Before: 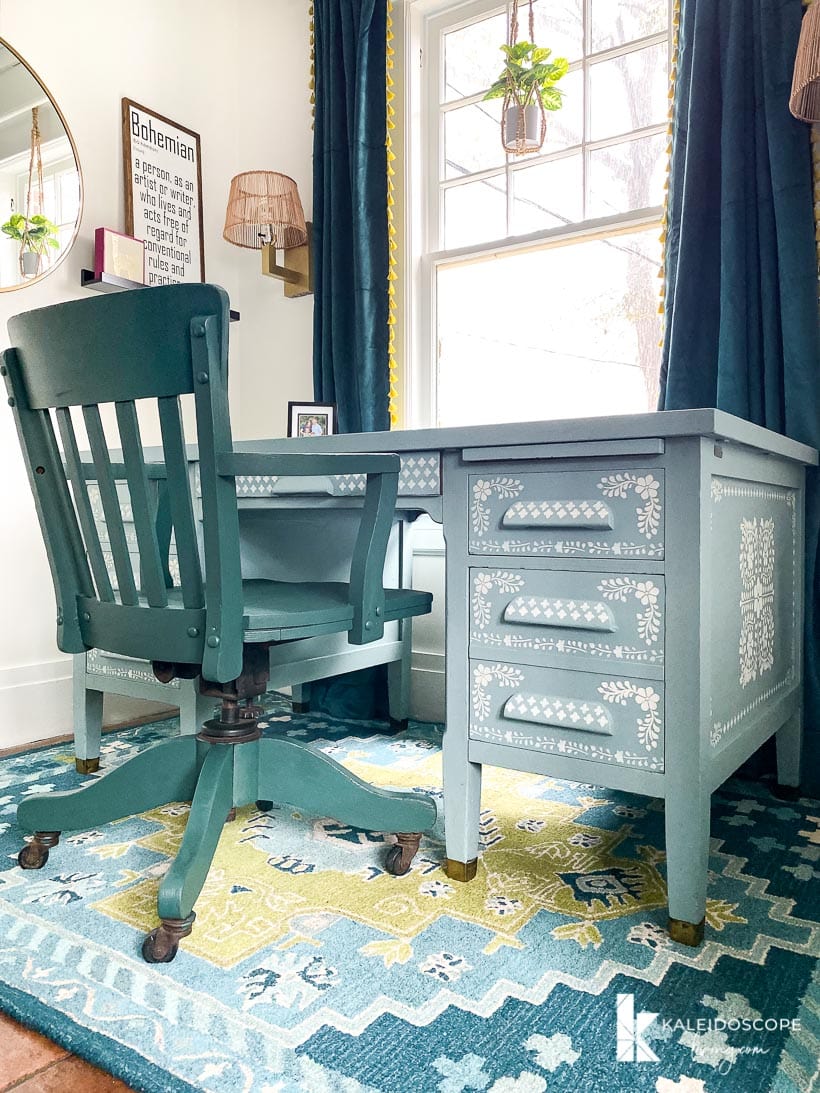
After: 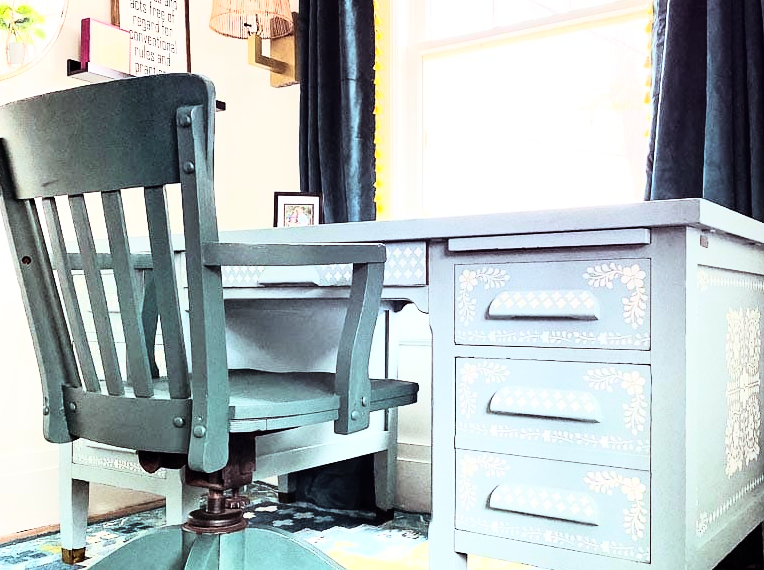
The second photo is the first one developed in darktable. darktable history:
crop: left 1.744%, top 19.225%, right 5.069%, bottom 28.357%
rgb curve: curves: ch0 [(0, 0) (0.21, 0.15) (0.24, 0.21) (0.5, 0.75) (0.75, 0.96) (0.89, 0.99) (1, 1)]; ch1 [(0, 0.02) (0.21, 0.13) (0.25, 0.2) (0.5, 0.67) (0.75, 0.9) (0.89, 0.97) (1, 1)]; ch2 [(0, 0.02) (0.21, 0.13) (0.25, 0.2) (0.5, 0.67) (0.75, 0.9) (0.89, 0.97) (1, 1)], compensate middle gray true
rgb levels: mode RGB, independent channels, levels [[0, 0.474, 1], [0, 0.5, 1], [0, 0.5, 1]]
white balance: red 1, blue 1
